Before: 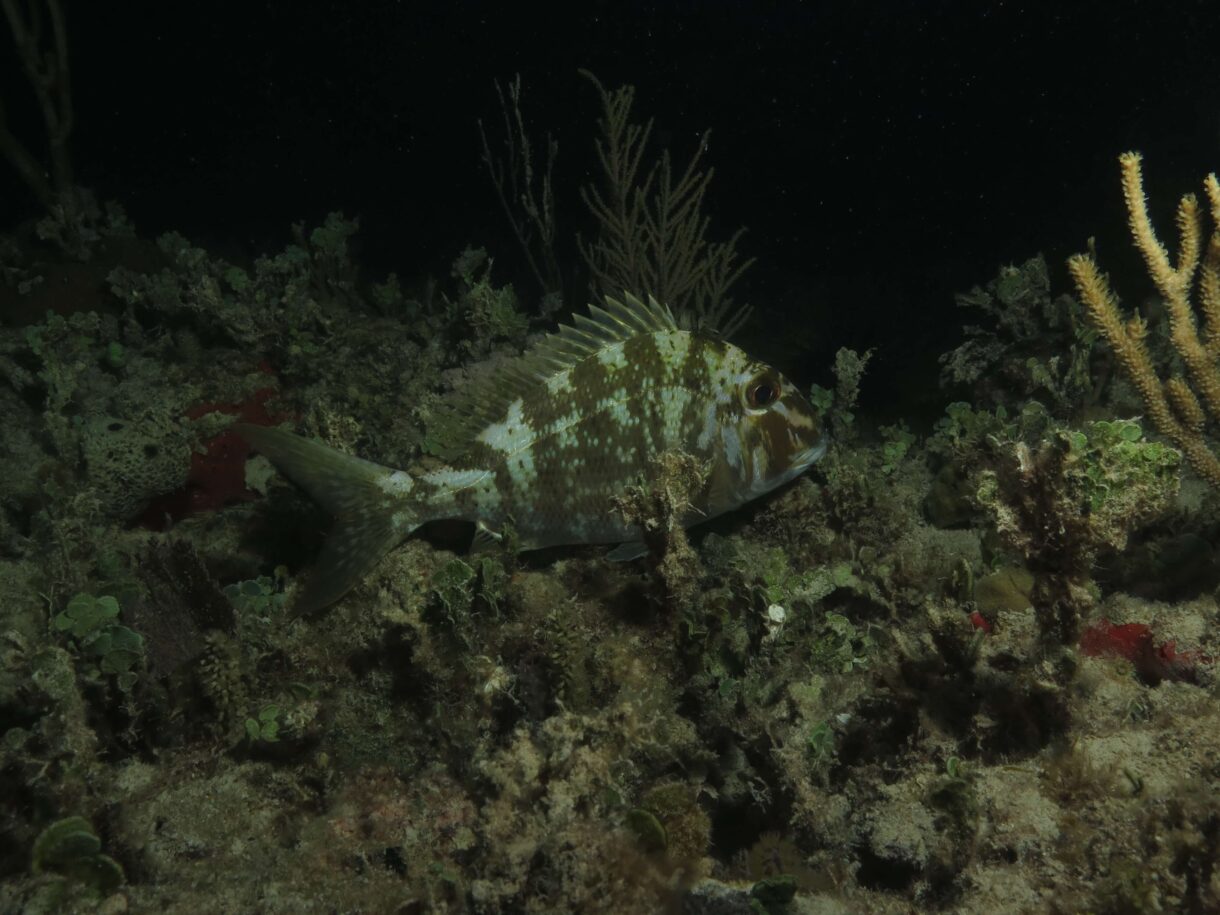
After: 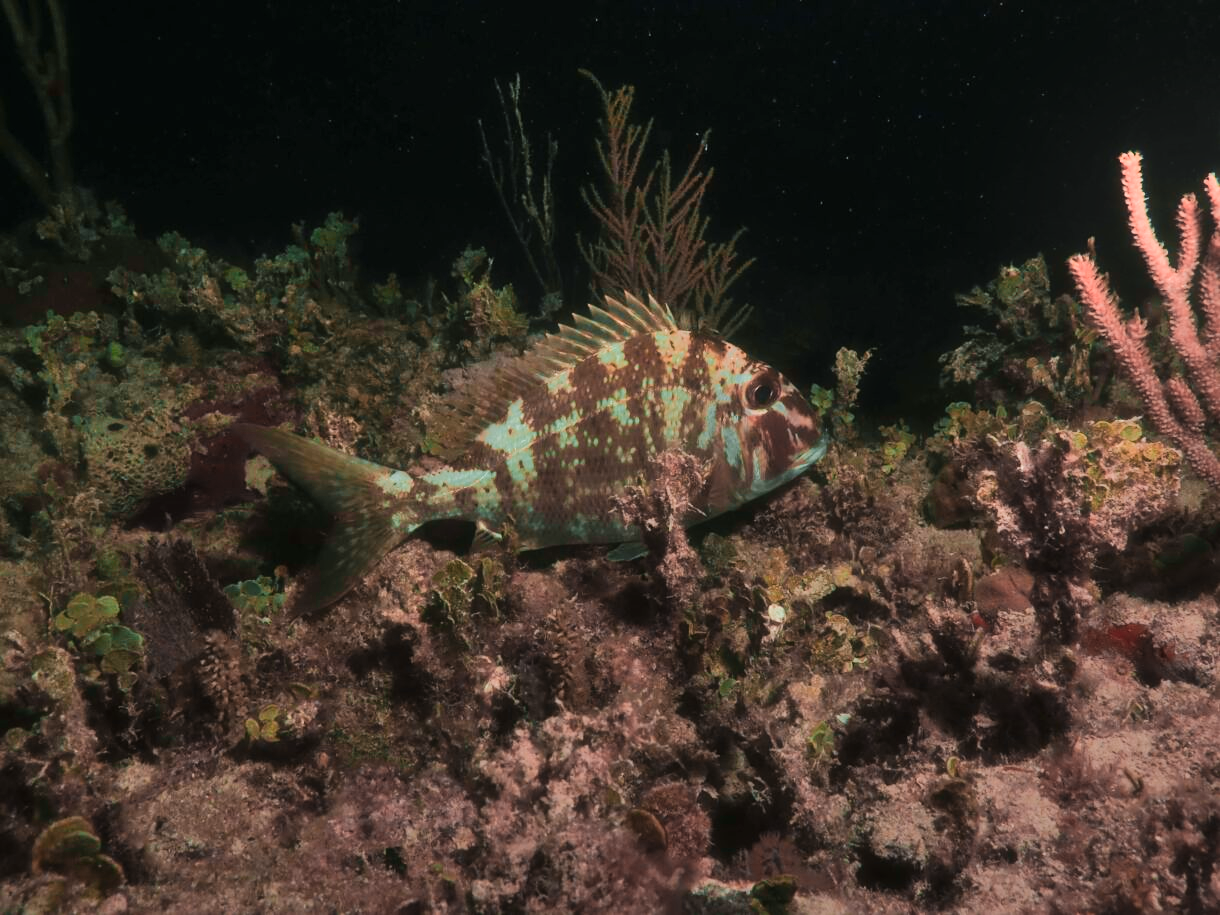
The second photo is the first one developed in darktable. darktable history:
shadows and highlights: low approximation 0.01, soften with gaussian
bloom: on, module defaults
tone curve: curves: ch0 [(0, 0) (0.004, 0.002) (0.02, 0.013) (0.218, 0.218) (0.664, 0.718) (0.832, 0.873) (1, 1)], preserve colors none
haze removal: strength -0.1, adaptive false
color zones: curves: ch2 [(0, 0.5) (0.084, 0.497) (0.323, 0.335) (0.4, 0.497) (1, 0.5)], process mode strong
sharpen: amount 0.2
